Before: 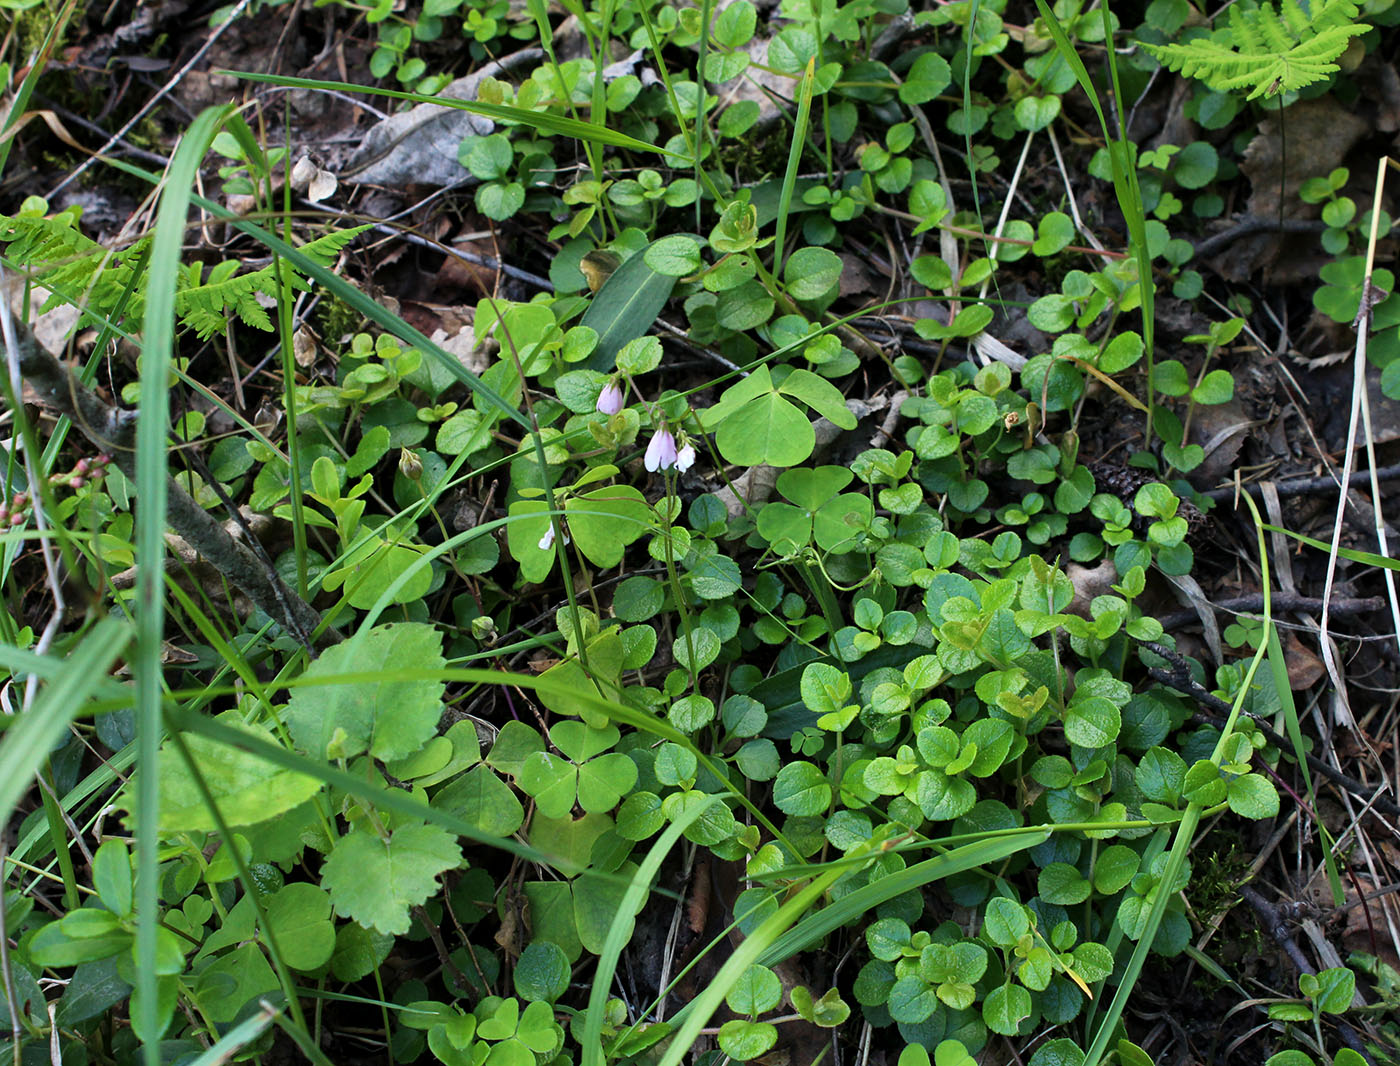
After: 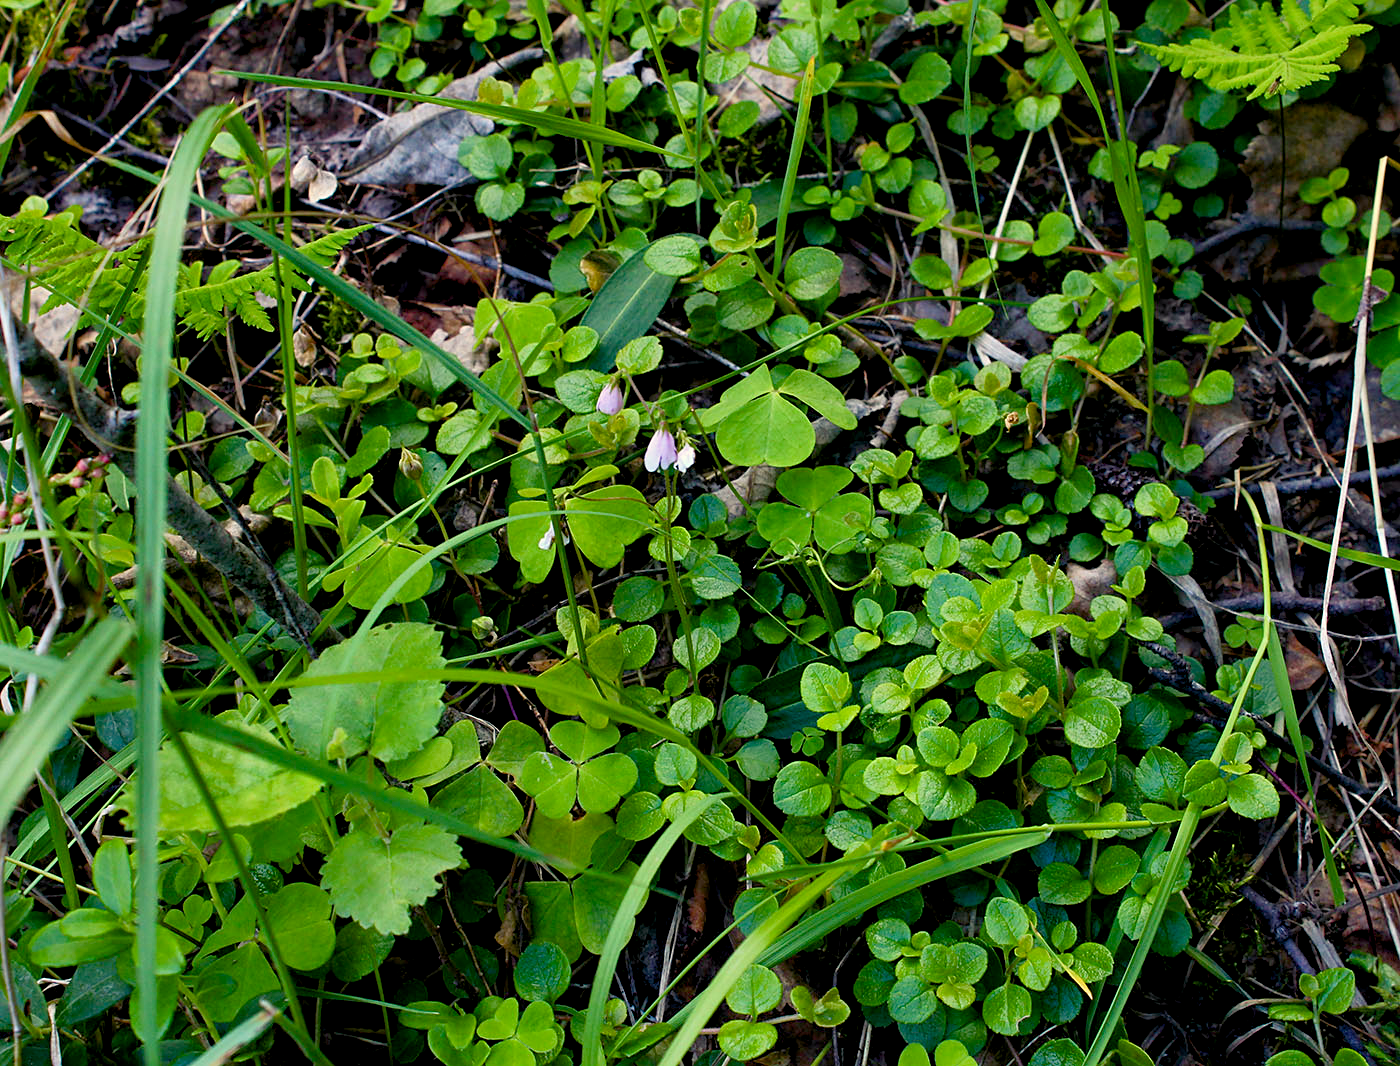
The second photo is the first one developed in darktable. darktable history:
color balance rgb: shadows lift › chroma 3%, shadows lift › hue 280.8°, power › hue 330°, highlights gain › chroma 3%, highlights gain › hue 75.6°, global offset › luminance -1%, perceptual saturation grading › global saturation 20%, perceptual saturation grading › highlights -25%, perceptual saturation grading › shadows 50%, global vibrance 20%
sharpen: amount 0.2
